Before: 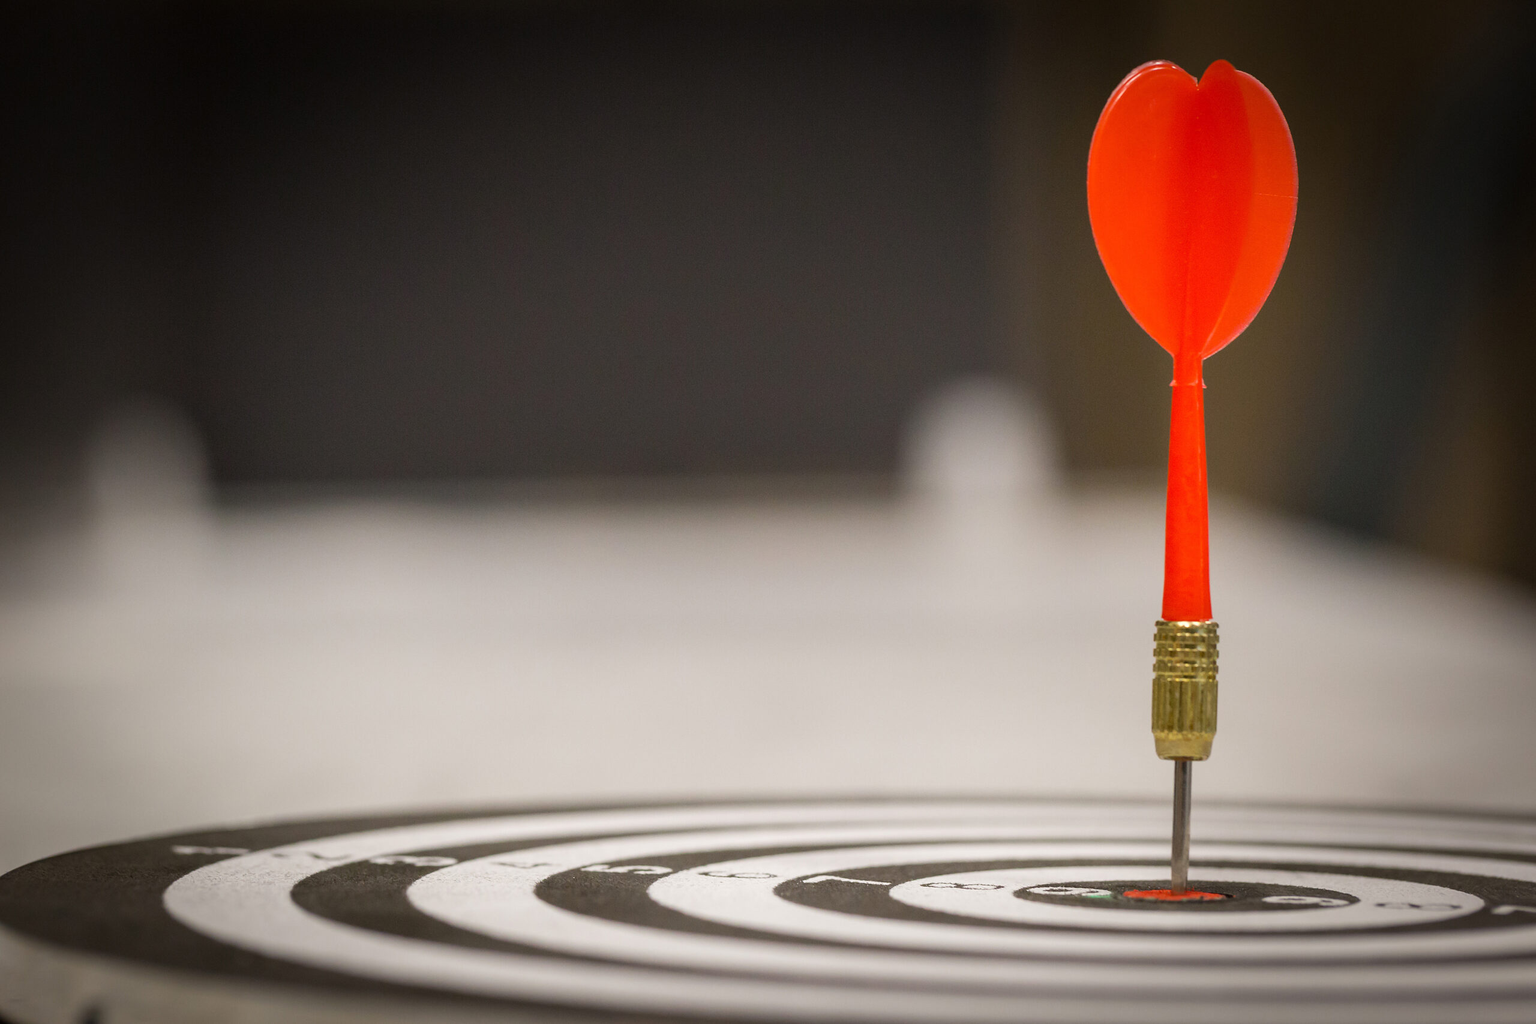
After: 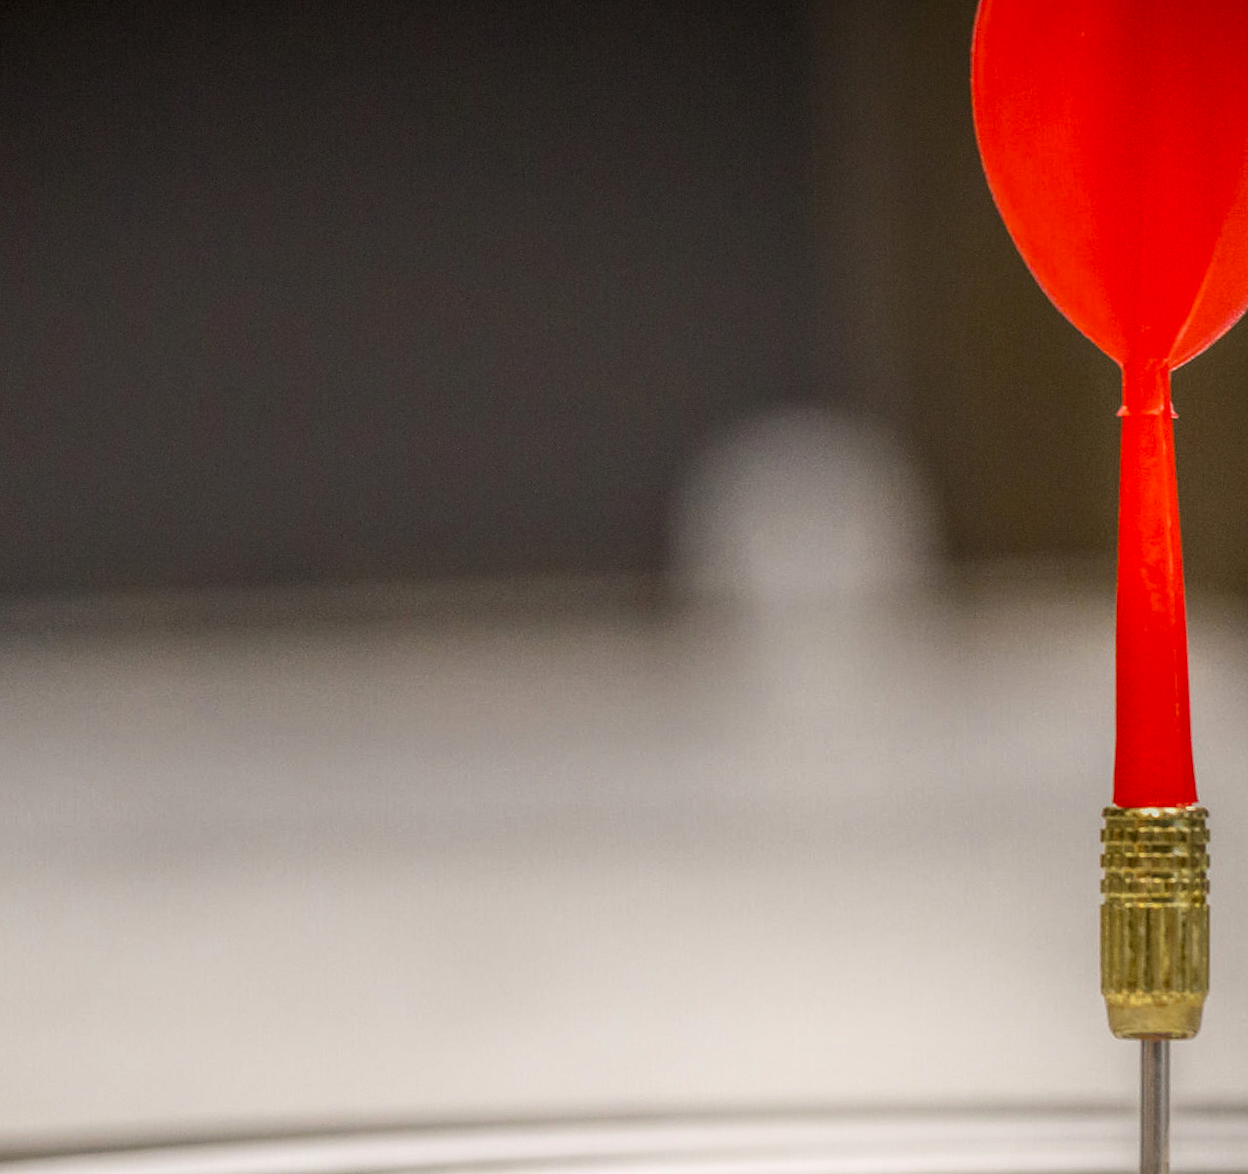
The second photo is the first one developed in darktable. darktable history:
sharpen: radius 1.458, amount 0.398, threshold 1.271
crop: left 32.075%, top 10.976%, right 18.355%, bottom 17.596%
local contrast: highlights 0%, shadows 0%, detail 200%, midtone range 0.25
contrast brightness saturation: contrast 0.07, brightness -0.13, saturation 0.06
bloom: size 38%, threshold 95%, strength 30%
rotate and perspective: rotation -1.42°, crop left 0.016, crop right 0.984, crop top 0.035, crop bottom 0.965
